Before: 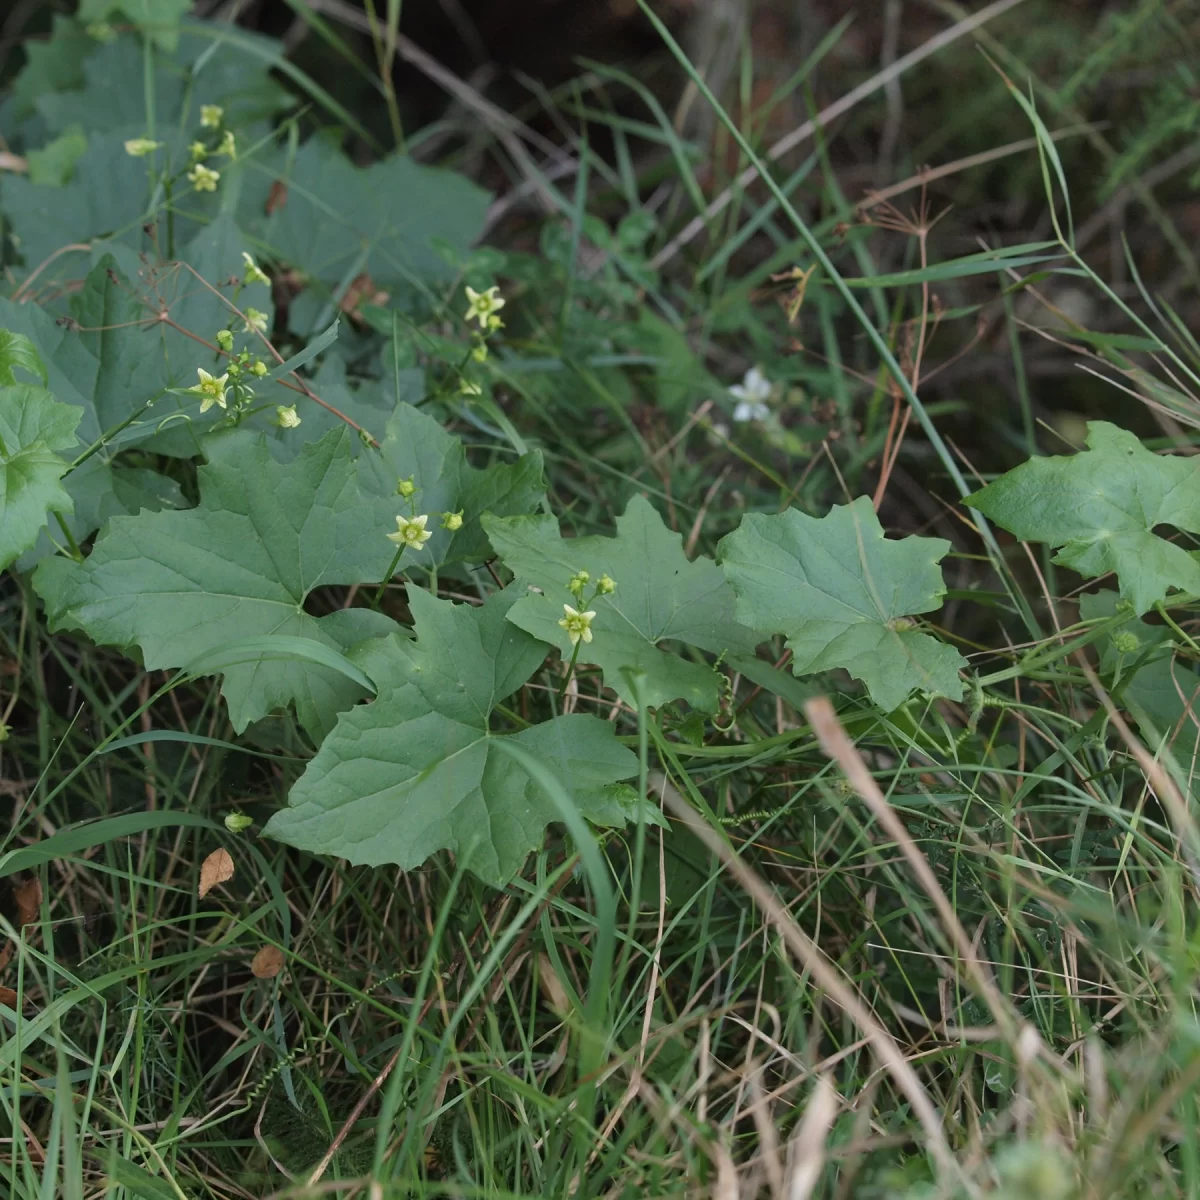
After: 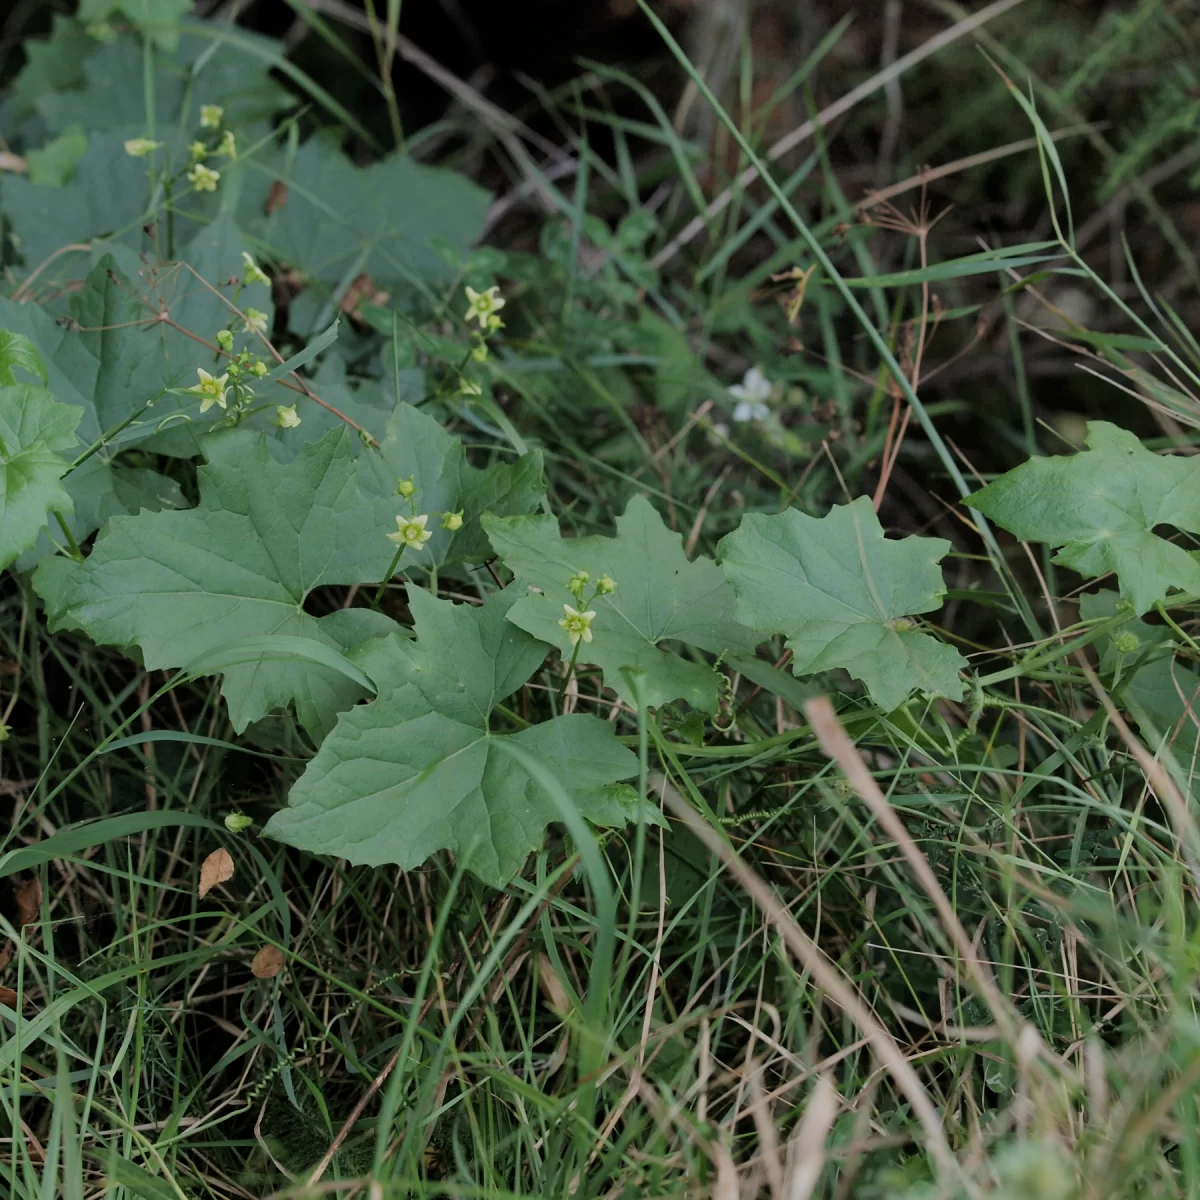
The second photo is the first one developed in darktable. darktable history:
filmic rgb: black relative exposure -6.92 EV, white relative exposure 5.64 EV, hardness 2.85
